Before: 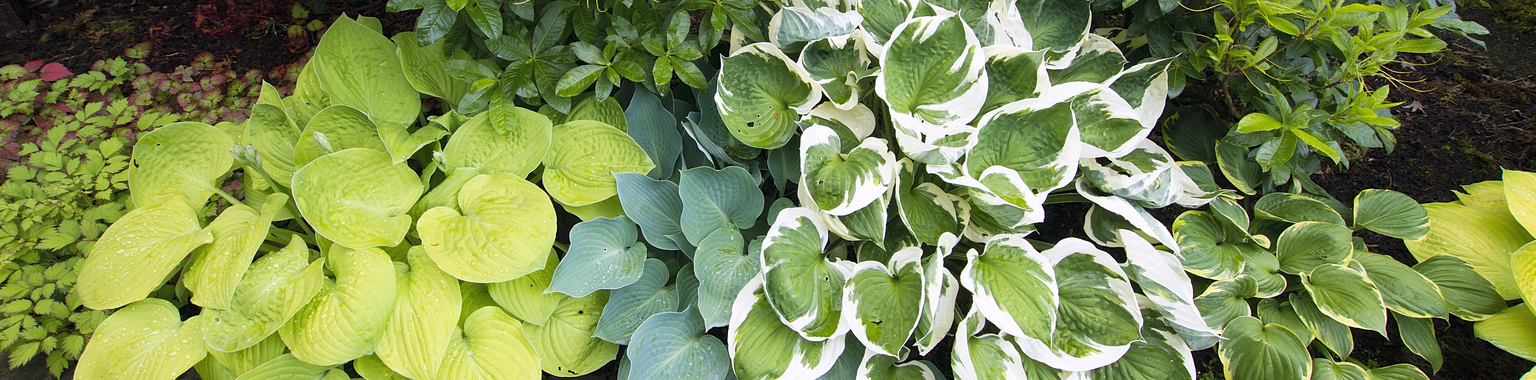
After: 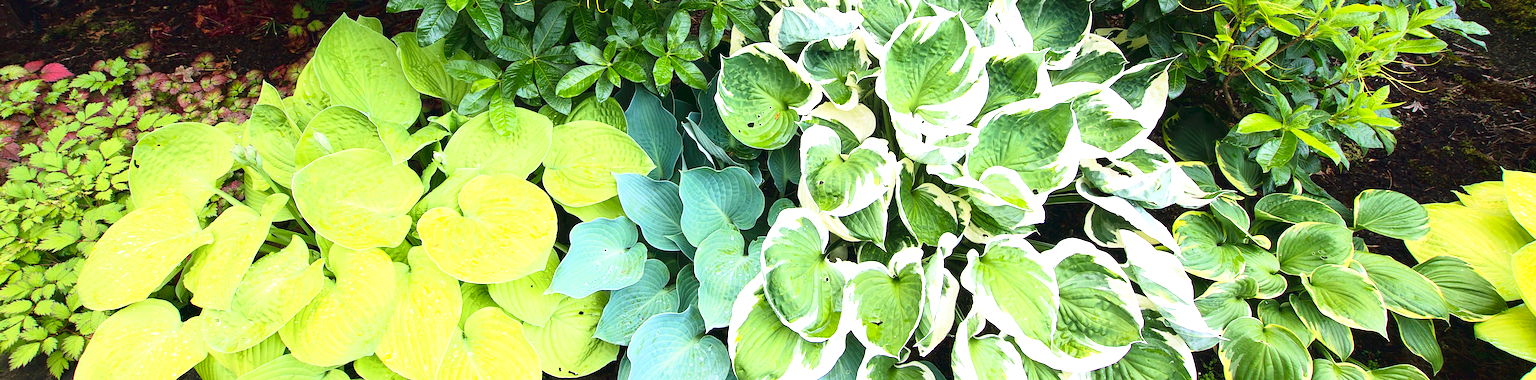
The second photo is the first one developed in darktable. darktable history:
tone curve: curves: ch0 [(0, 0.032) (0.181, 0.156) (0.751, 0.829) (1, 1)], color space Lab, linked channels, preserve colors none
shadows and highlights: shadows -0.899, highlights 38.81
exposure: exposure 0.608 EV, compensate exposure bias true, compensate highlight preservation false
